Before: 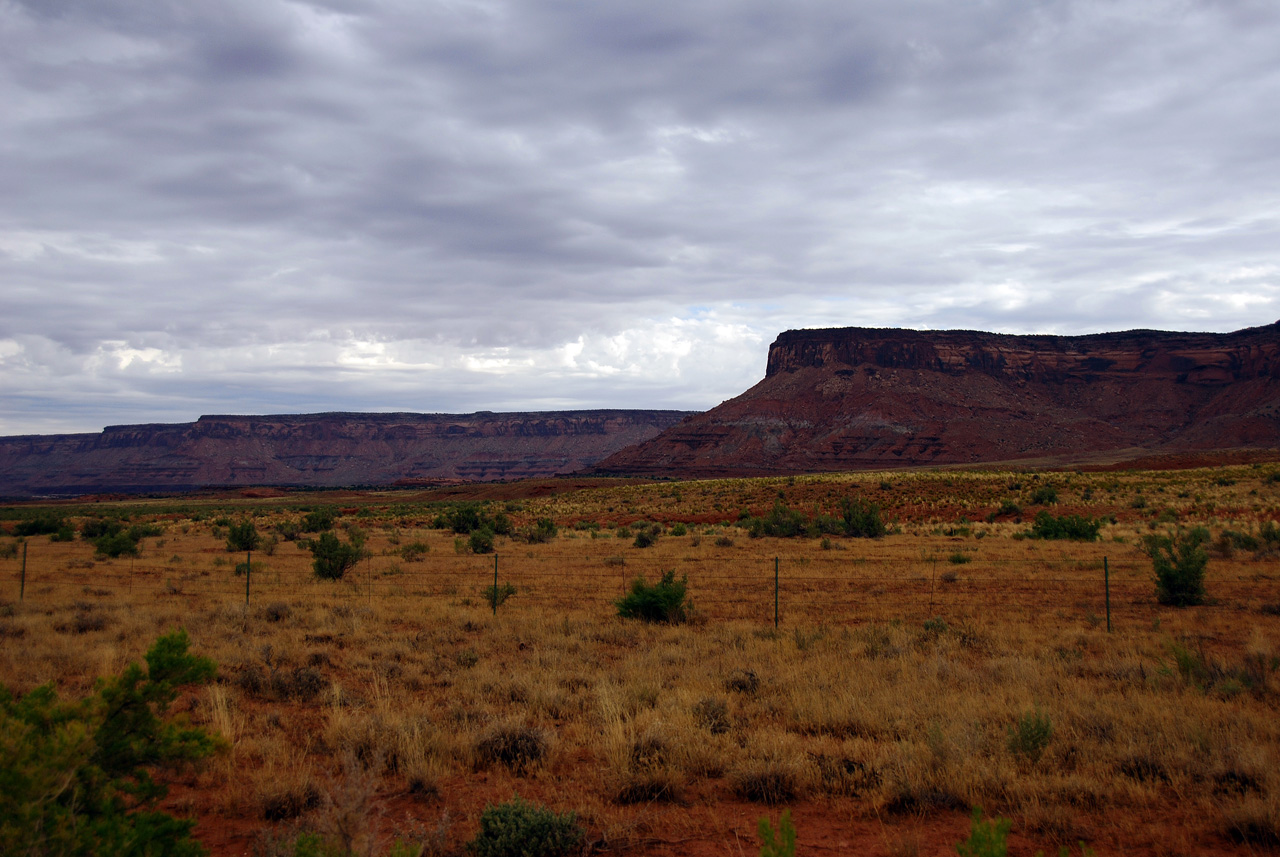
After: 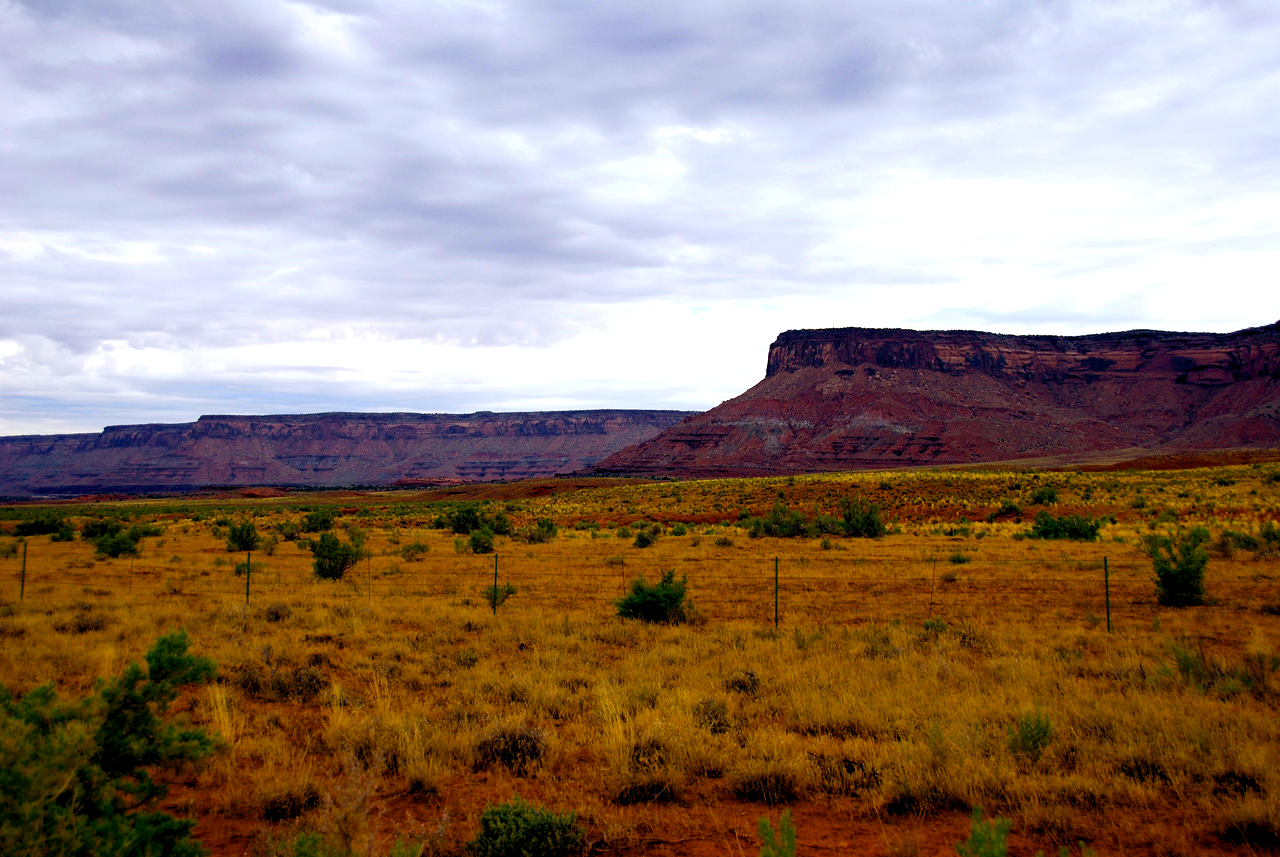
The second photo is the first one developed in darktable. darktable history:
color balance rgb: shadows lift › chroma 2.036%, shadows lift › hue 216°, global offset › luminance -0.415%, perceptual saturation grading › global saturation 38.777%
base curve: curves: ch0 [(0, 0) (0.472, 0.508) (1, 1)], preserve colors none
exposure: black level correction 0.001, exposure 0.677 EV, compensate highlight preservation false
